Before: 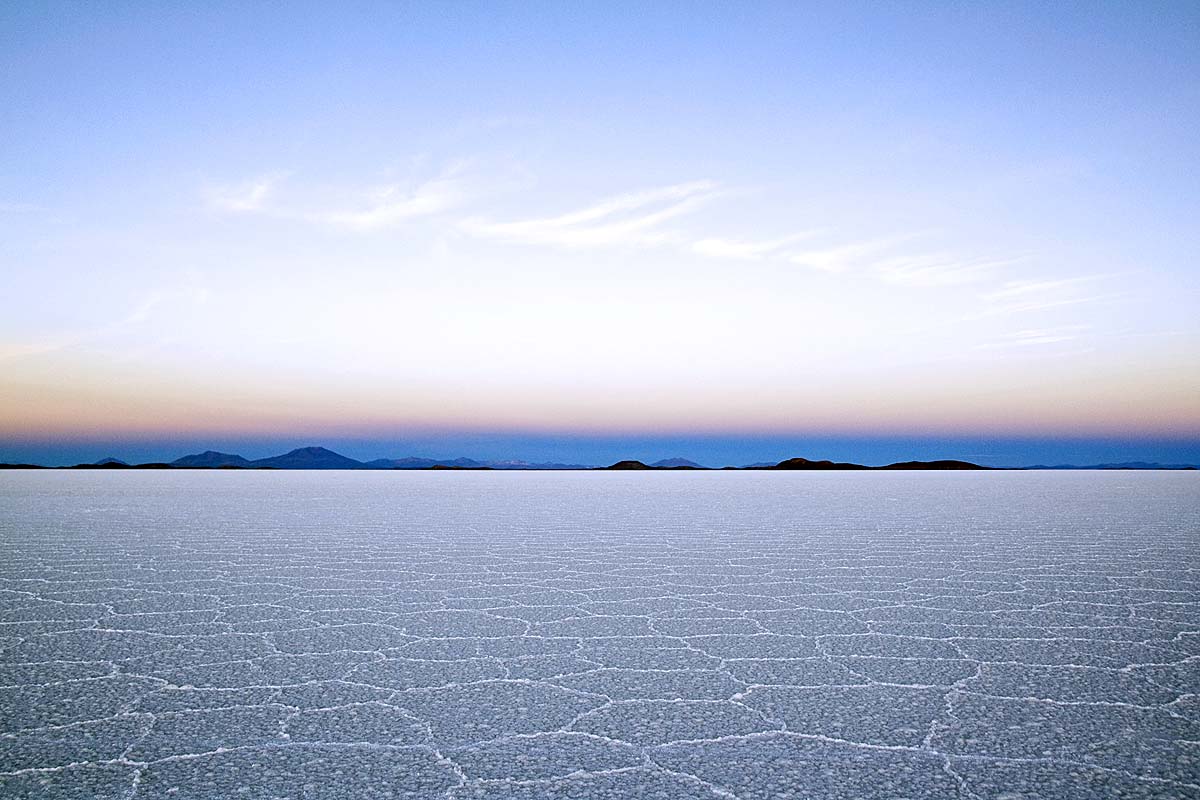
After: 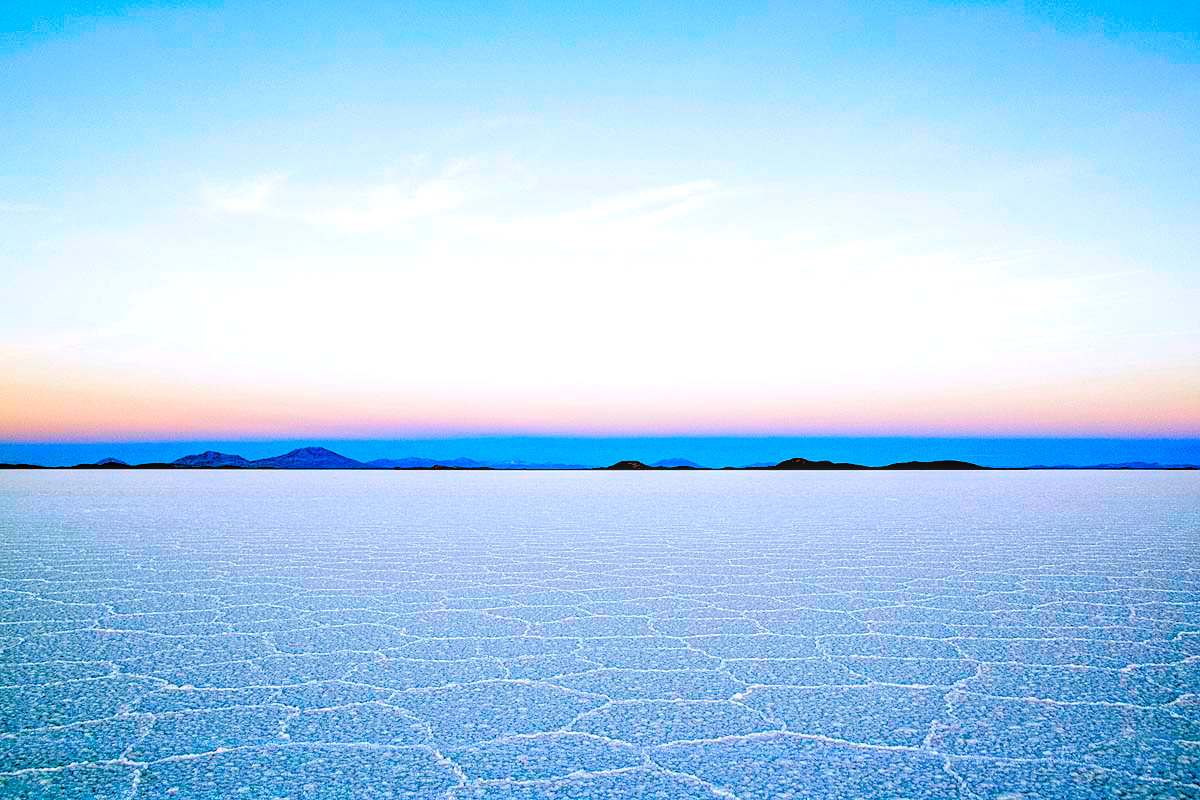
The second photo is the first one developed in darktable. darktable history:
base curve: preserve colors none
color balance rgb: power › hue 171.02°, linear chroma grading › global chroma 14.801%, perceptual saturation grading › global saturation 34.951%, perceptual saturation grading › highlights -29.806%, perceptual saturation grading › shadows 34.519%, global vibrance 9.243%
levels: levels [0.072, 0.414, 0.976]
local contrast: on, module defaults
